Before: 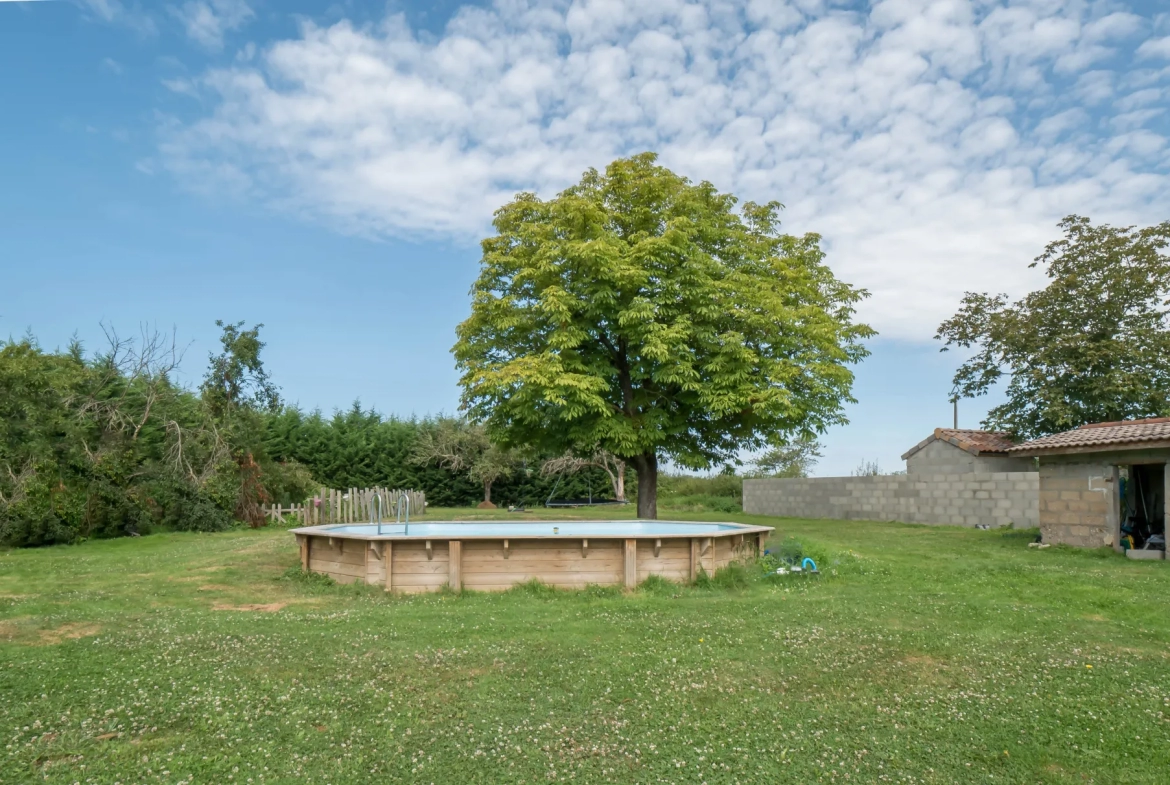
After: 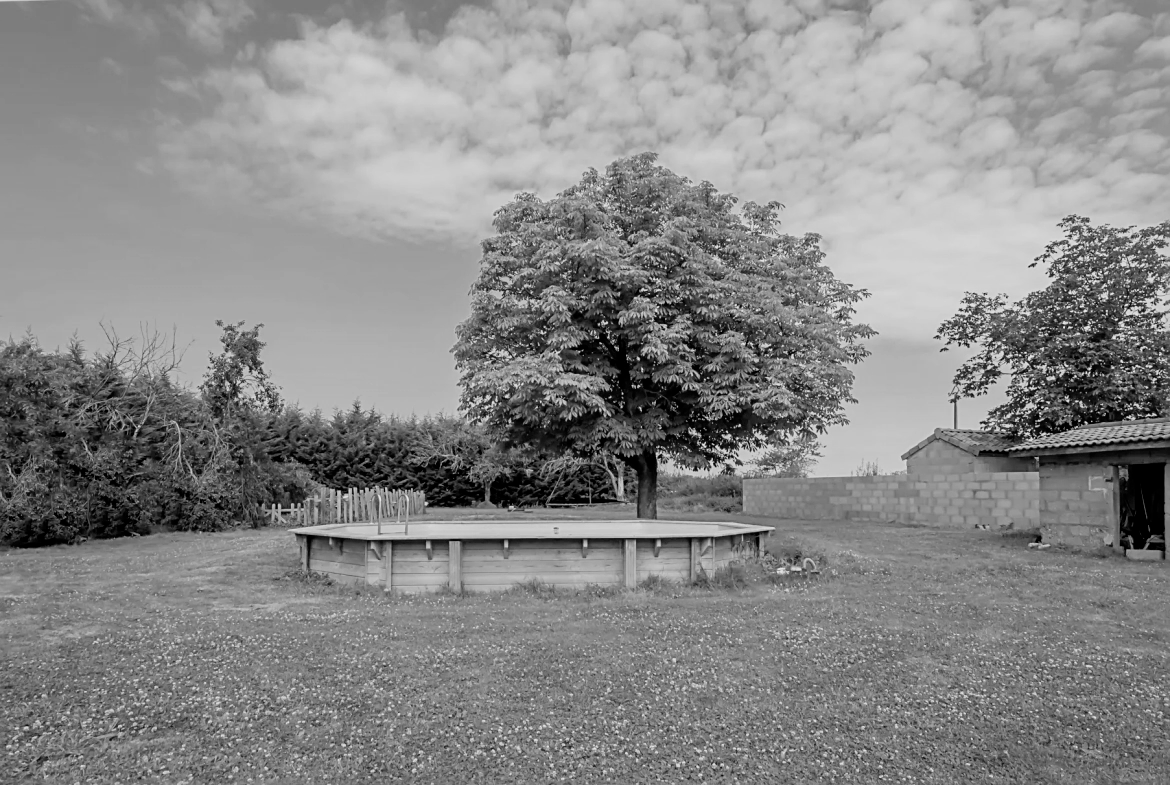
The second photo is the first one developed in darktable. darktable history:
monochrome: on, module defaults
filmic rgb: black relative exposure -7.6 EV, white relative exposure 4.64 EV, threshold 3 EV, target black luminance 0%, hardness 3.55, latitude 50.51%, contrast 1.033, highlights saturation mix 10%, shadows ↔ highlights balance -0.198%, color science v4 (2020), enable highlight reconstruction true
sharpen: on, module defaults
